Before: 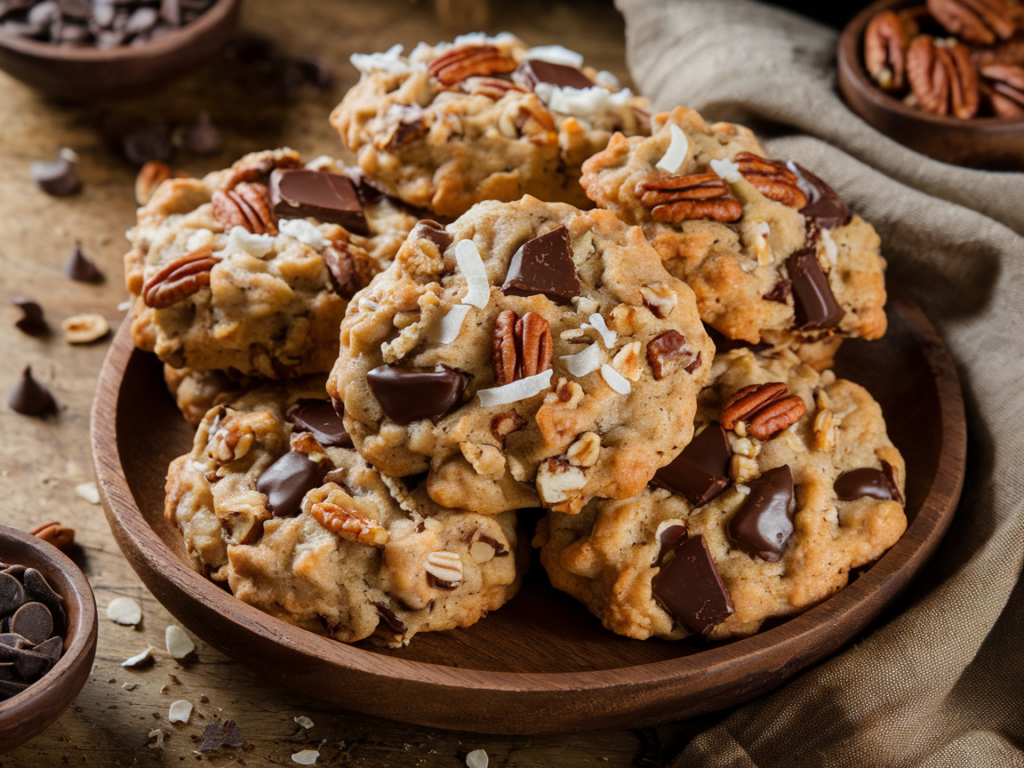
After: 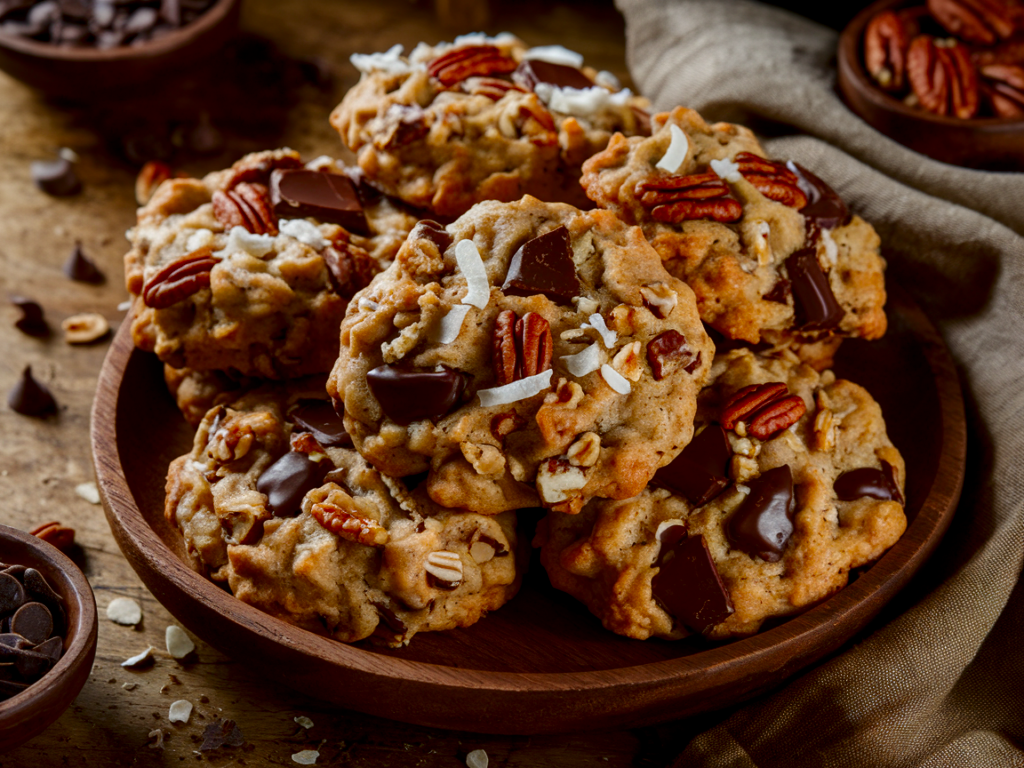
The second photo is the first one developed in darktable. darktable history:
contrast brightness saturation: brightness -0.251, saturation 0.201
local contrast: highlights 104%, shadows 99%, detail 119%, midtone range 0.2
